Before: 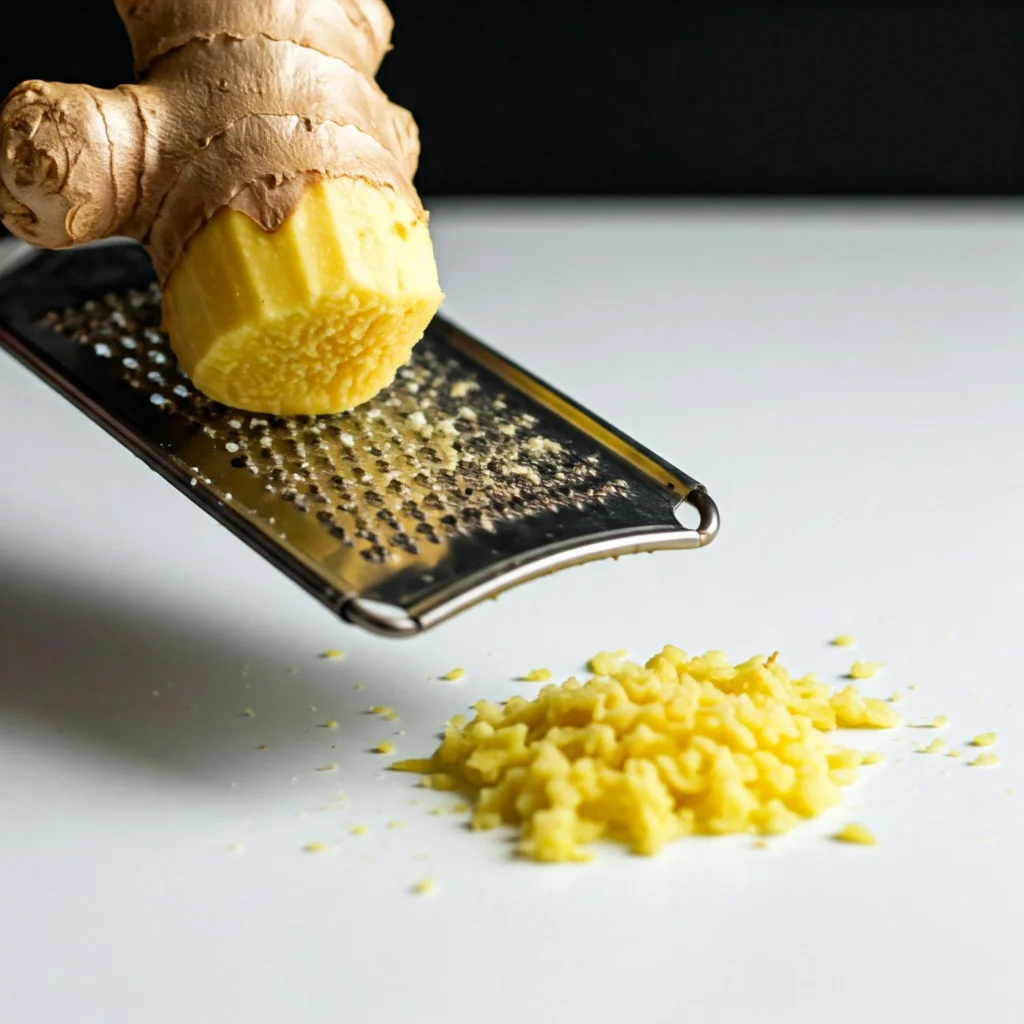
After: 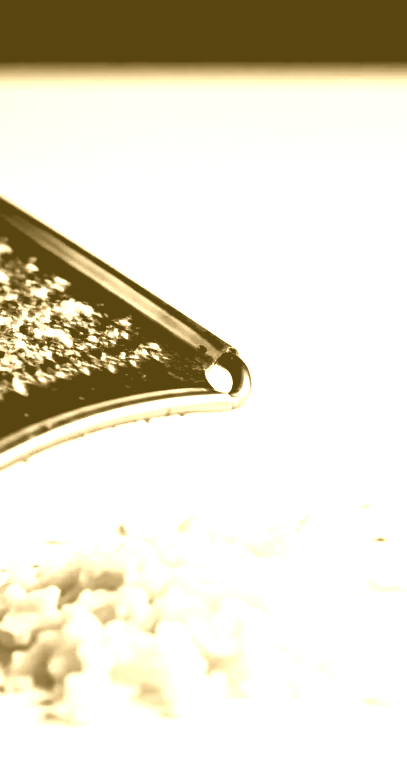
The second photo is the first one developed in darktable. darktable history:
crop: left 45.721%, top 13.393%, right 14.118%, bottom 10.01%
colorize: hue 36°, source mix 100%
rgb levels: levels [[0.029, 0.461, 0.922], [0, 0.5, 1], [0, 0.5, 1]]
contrast brightness saturation: contrast 0.28
